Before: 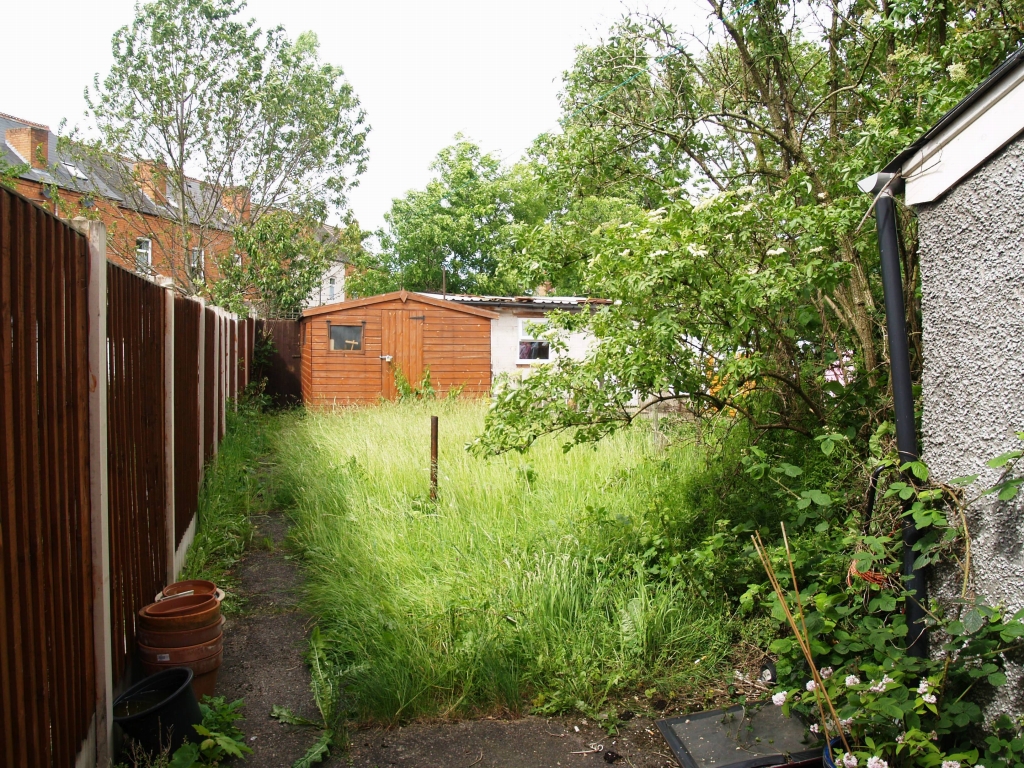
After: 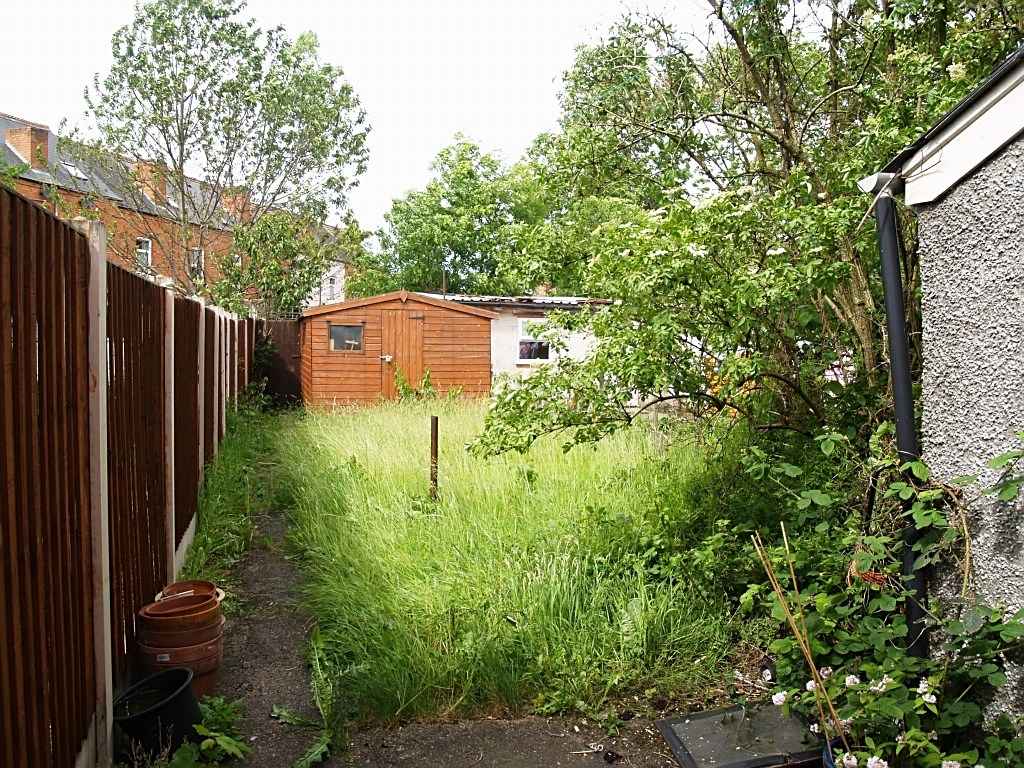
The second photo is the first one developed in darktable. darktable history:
sharpen: on, module defaults
rotate and perspective: automatic cropping original format, crop left 0, crop top 0
